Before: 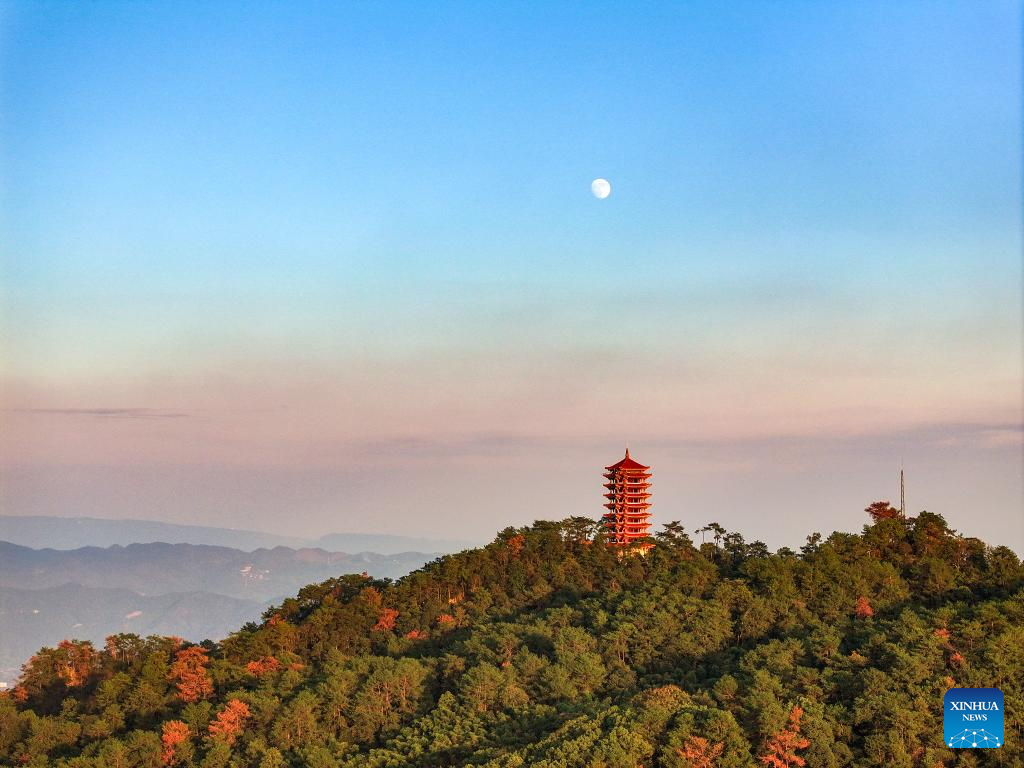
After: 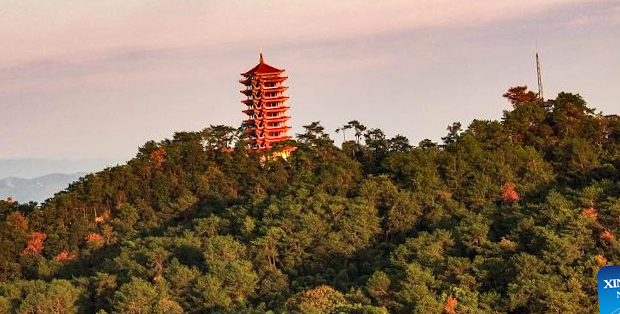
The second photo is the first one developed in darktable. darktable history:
tone equalizer: -8 EV -0.417 EV, -7 EV -0.389 EV, -6 EV -0.333 EV, -5 EV -0.222 EV, -3 EV 0.222 EV, -2 EV 0.333 EV, -1 EV 0.389 EV, +0 EV 0.417 EV, edges refinement/feathering 500, mask exposure compensation -1.57 EV, preserve details no
crop and rotate: left 35.509%, top 50.238%, bottom 4.934%
rotate and perspective: rotation -4.57°, crop left 0.054, crop right 0.944, crop top 0.087, crop bottom 0.914
